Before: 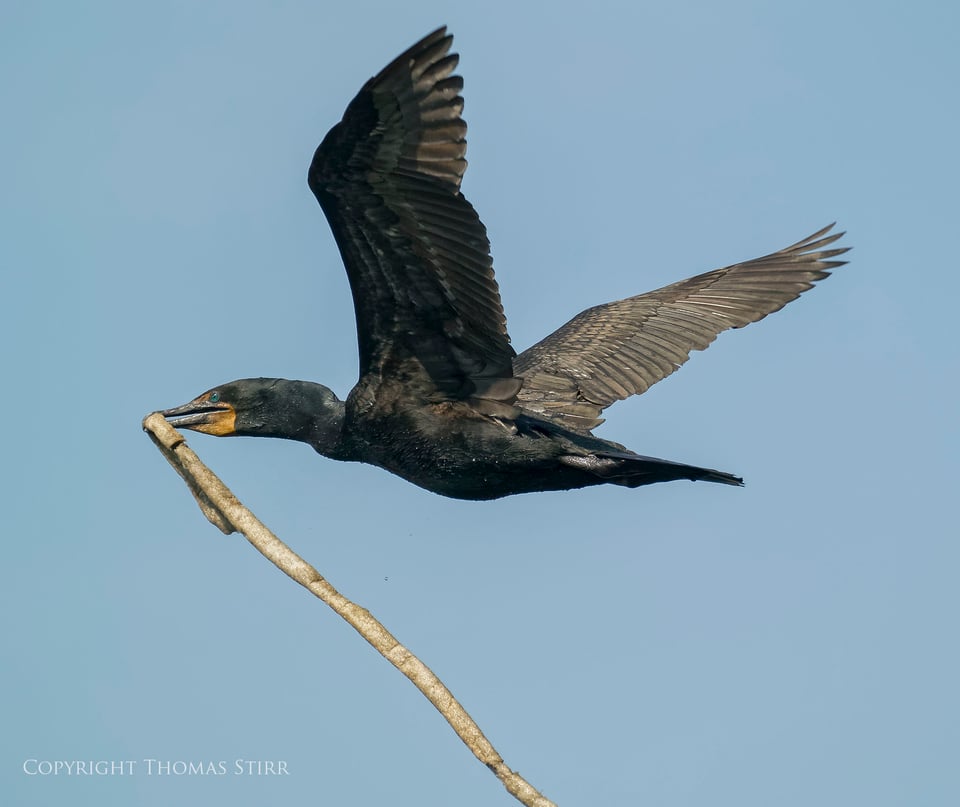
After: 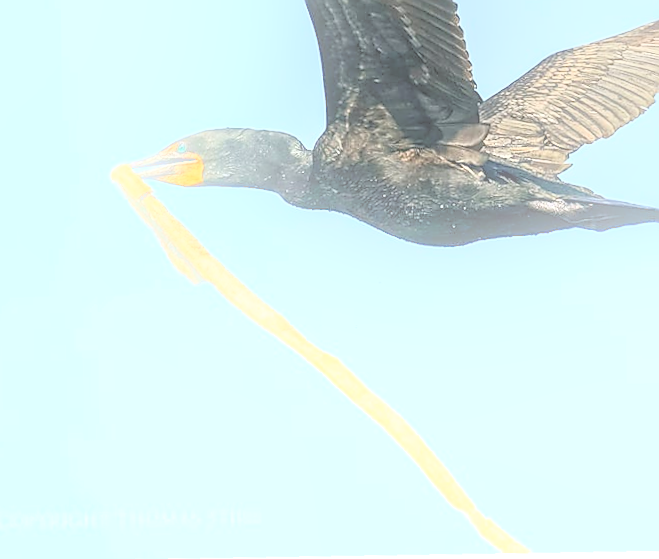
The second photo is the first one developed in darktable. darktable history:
crop and rotate: angle -0.82°, left 3.85%, top 31.828%, right 27.992%
rotate and perspective: rotation -1.75°, automatic cropping off
local contrast: on, module defaults
sharpen: radius 1.4, amount 1.25, threshold 0.7
exposure: exposure 0.178 EV, compensate exposure bias true, compensate highlight preservation false
bloom: on, module defaults
contrast brightness saturation: contrast 0.39, brightness 0.53
